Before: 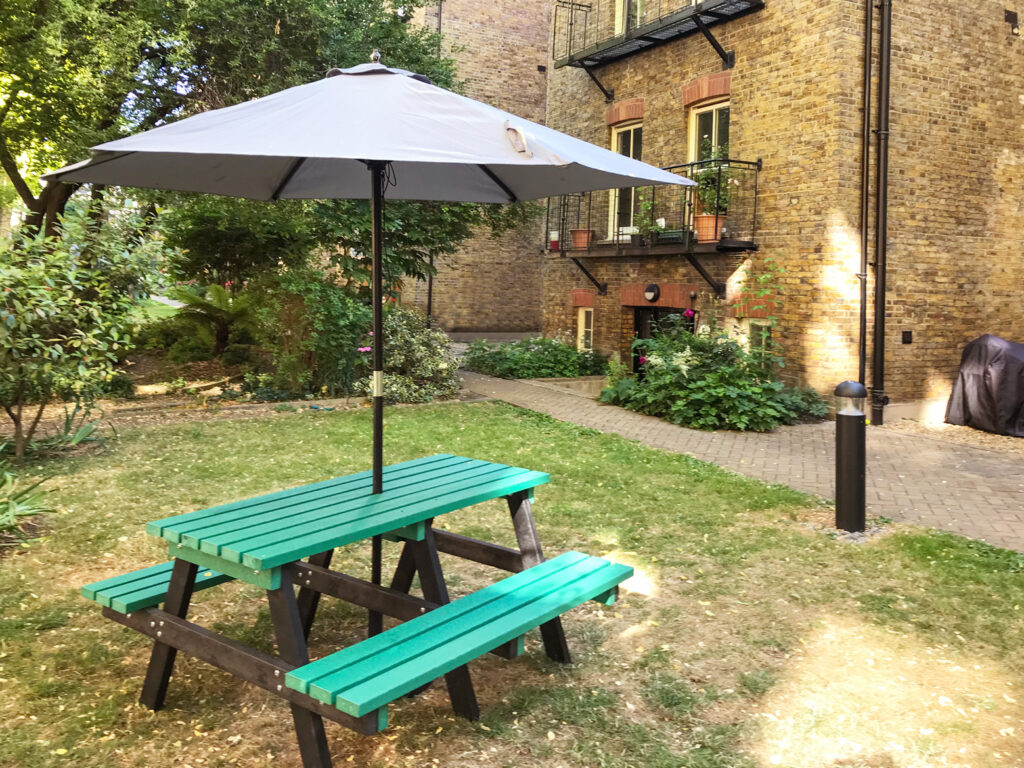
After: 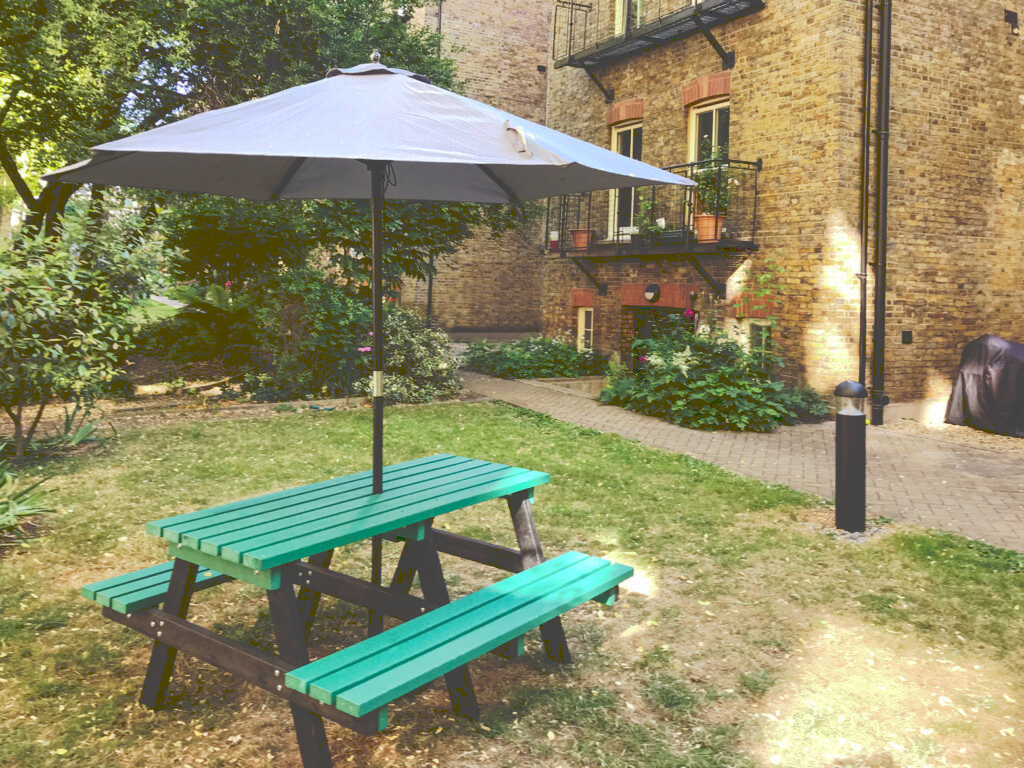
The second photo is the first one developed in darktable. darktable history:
tone curve: curves: ch0 [(0, 0) (0.003, 0.277) (0.011, 0.277) (0.025, 0.279) (0.044, 0.282) (0.069, 0.286) (0.1, 0.289) (0.136, 0.294) (0.177, 0.318) (0.224, 0.345) (0.277, 0.379) (0.335, 0.425) (0.399, 0.481) (0.468, 0.542) (0.543, 0.594) (0.623, 0.662) (0.709, 0.731) (0.801, 0.792) (0.898, 0.851) (1, 1)], preserve colors none
contrast brightness saturation: contrast 0.12, brightness -0.12, saturation 0.2
